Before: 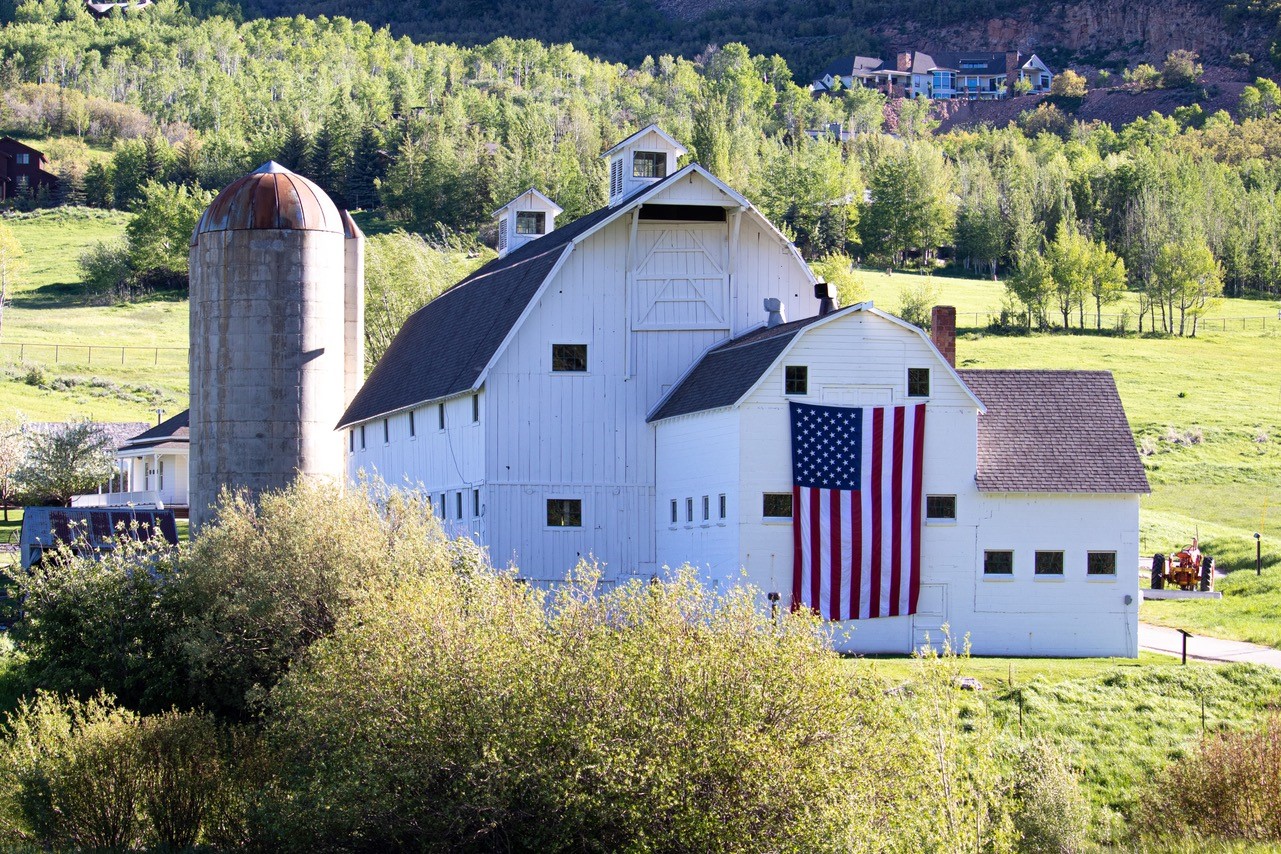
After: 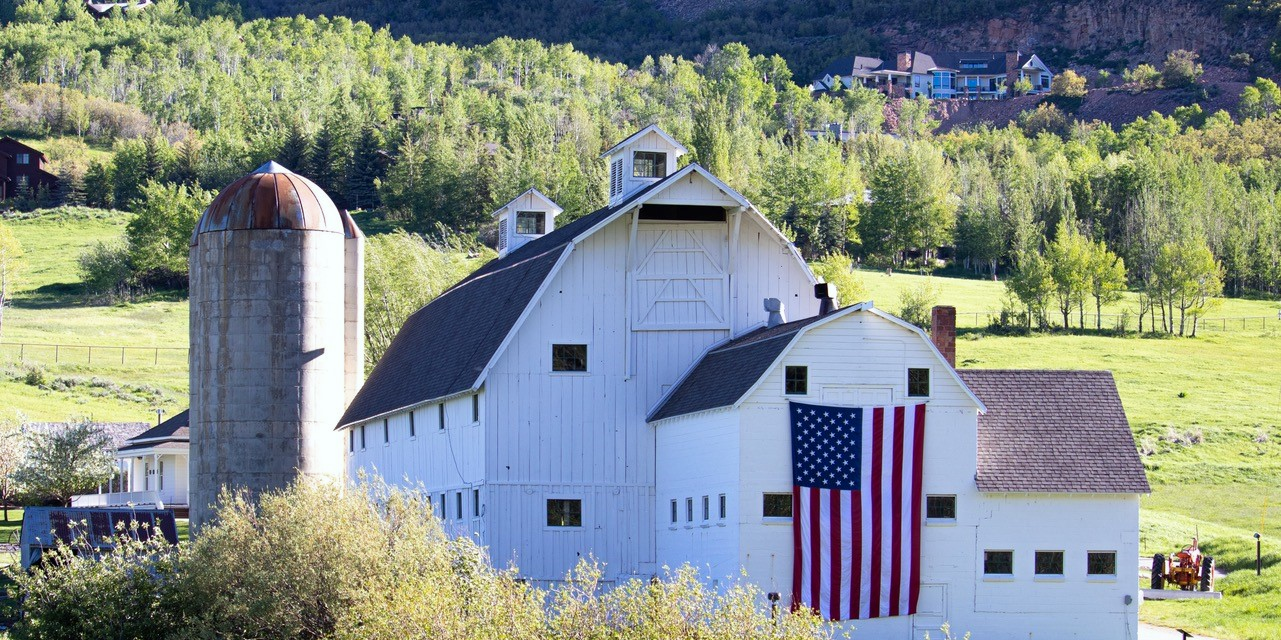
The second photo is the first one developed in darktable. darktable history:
crop: bottom 24.988%
white balance: red 0.978, blue 0.999
vibrance: on, module defaults
